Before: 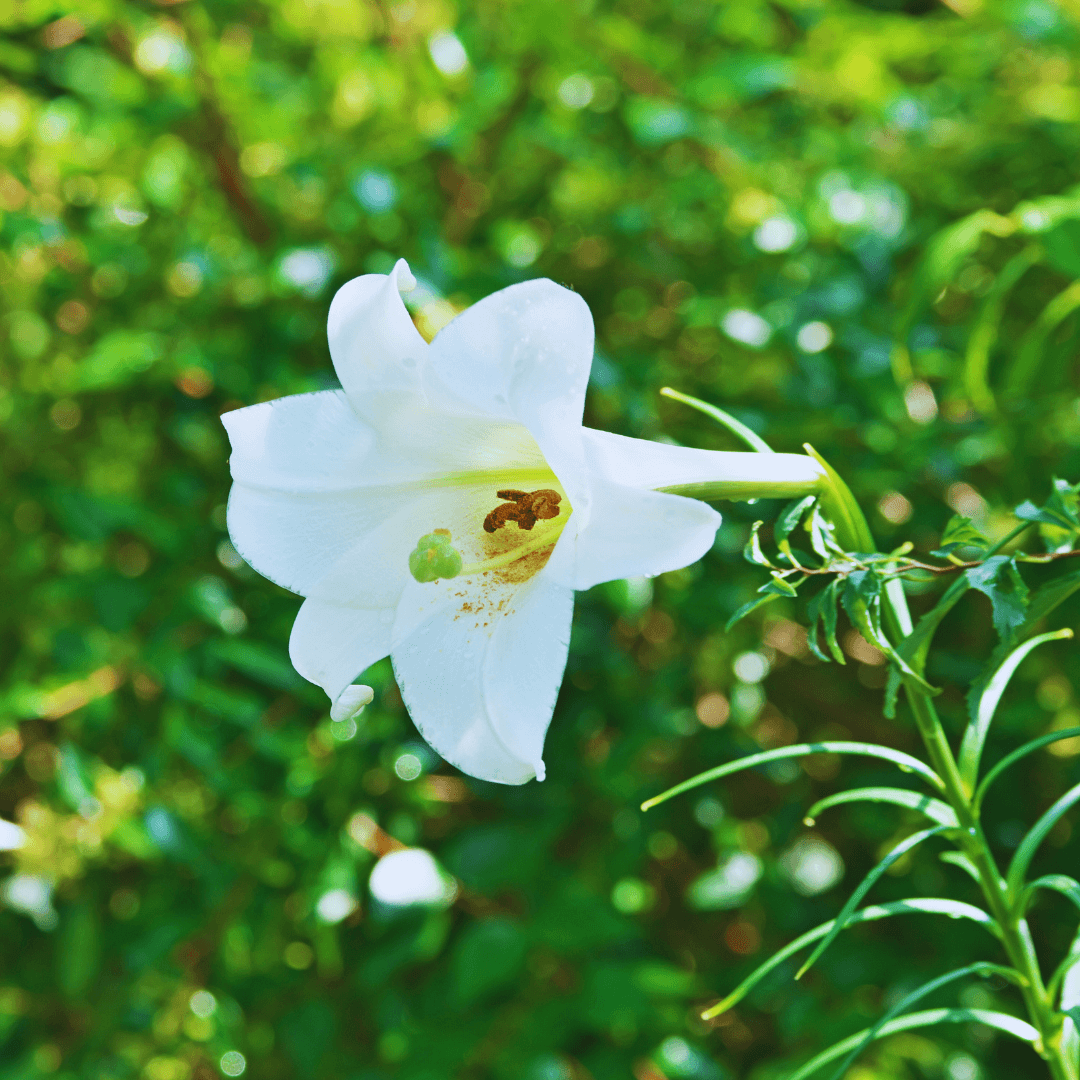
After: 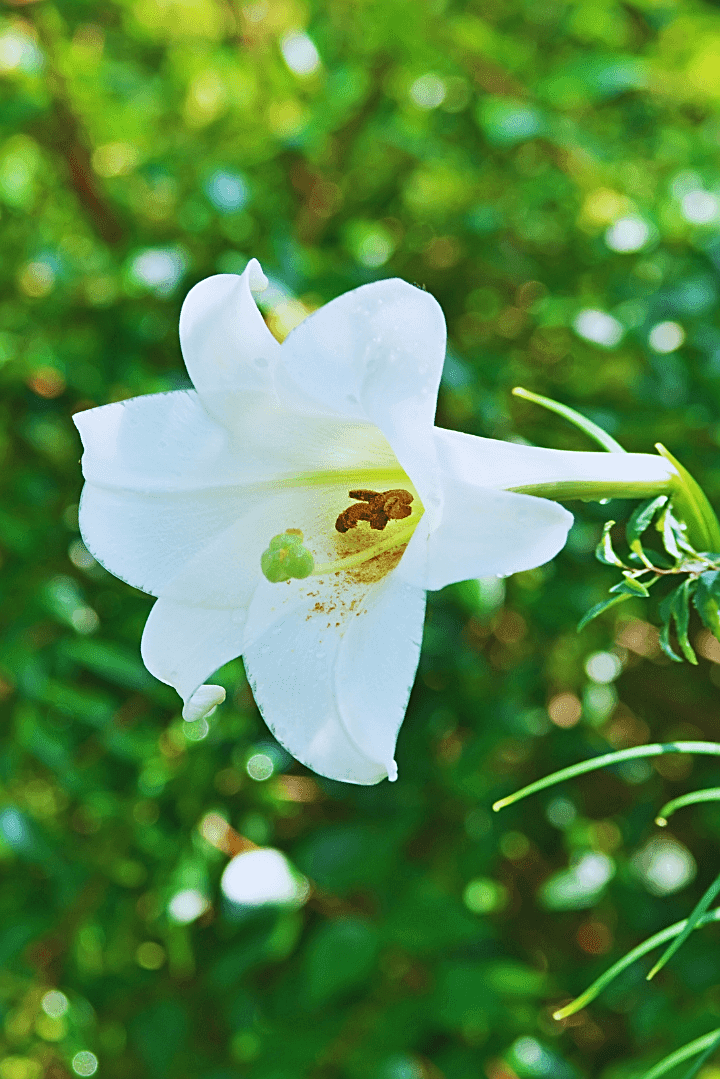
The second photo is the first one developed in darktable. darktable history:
crop and rotate: left 13.712%, right 19.571%
sharpen: on, module defaults
